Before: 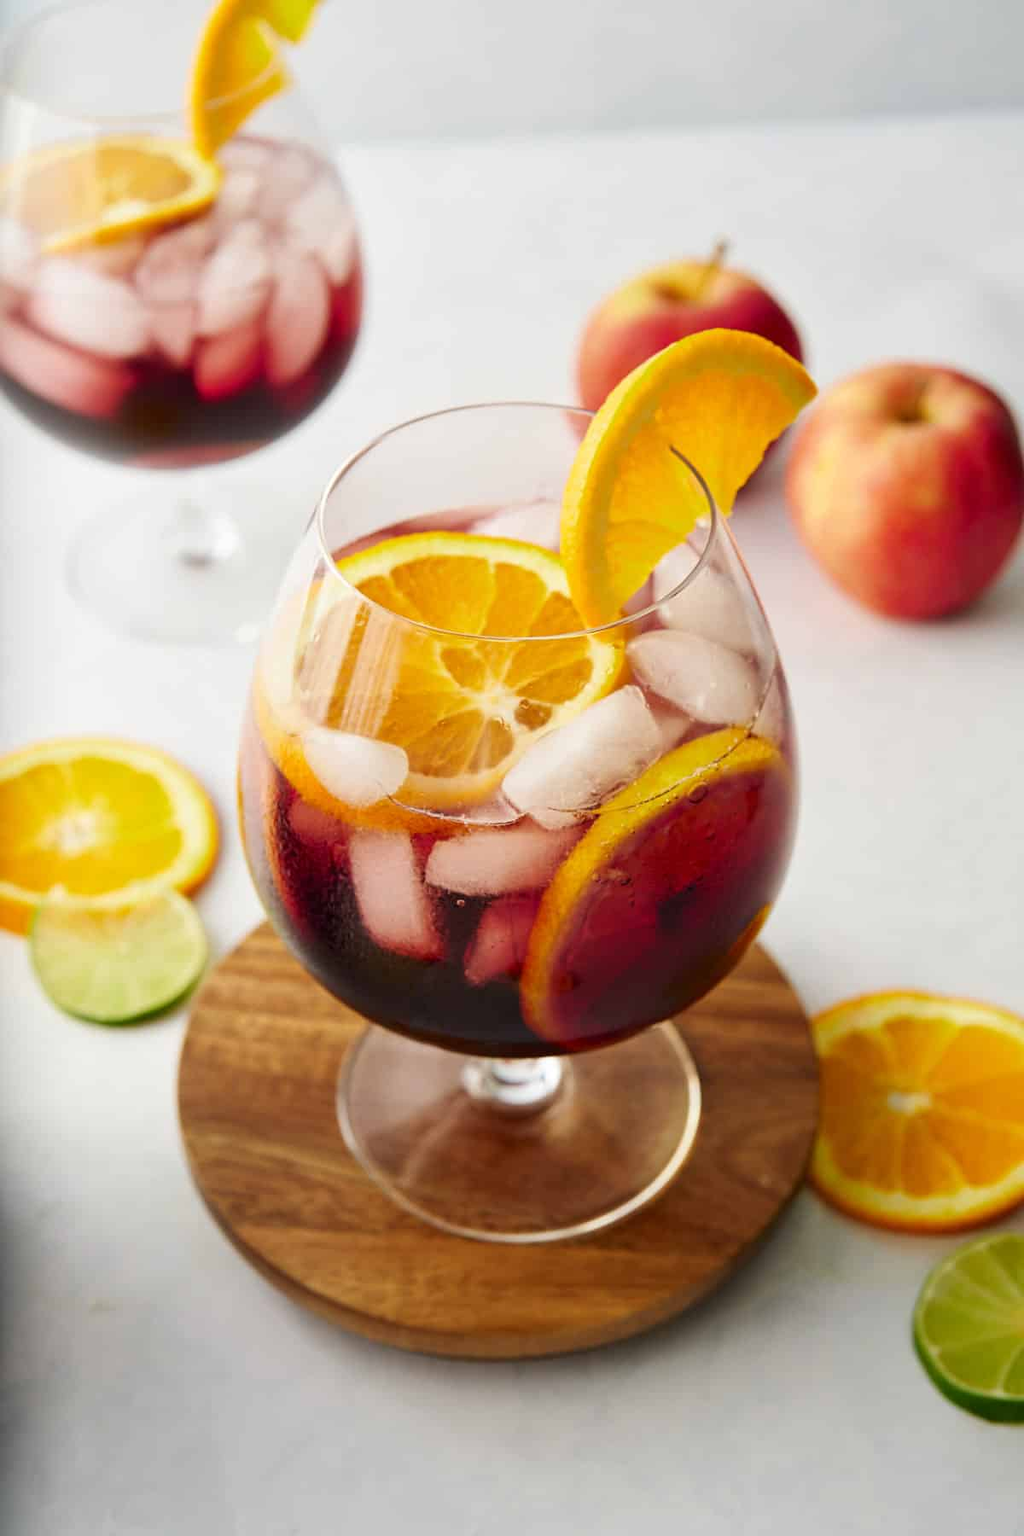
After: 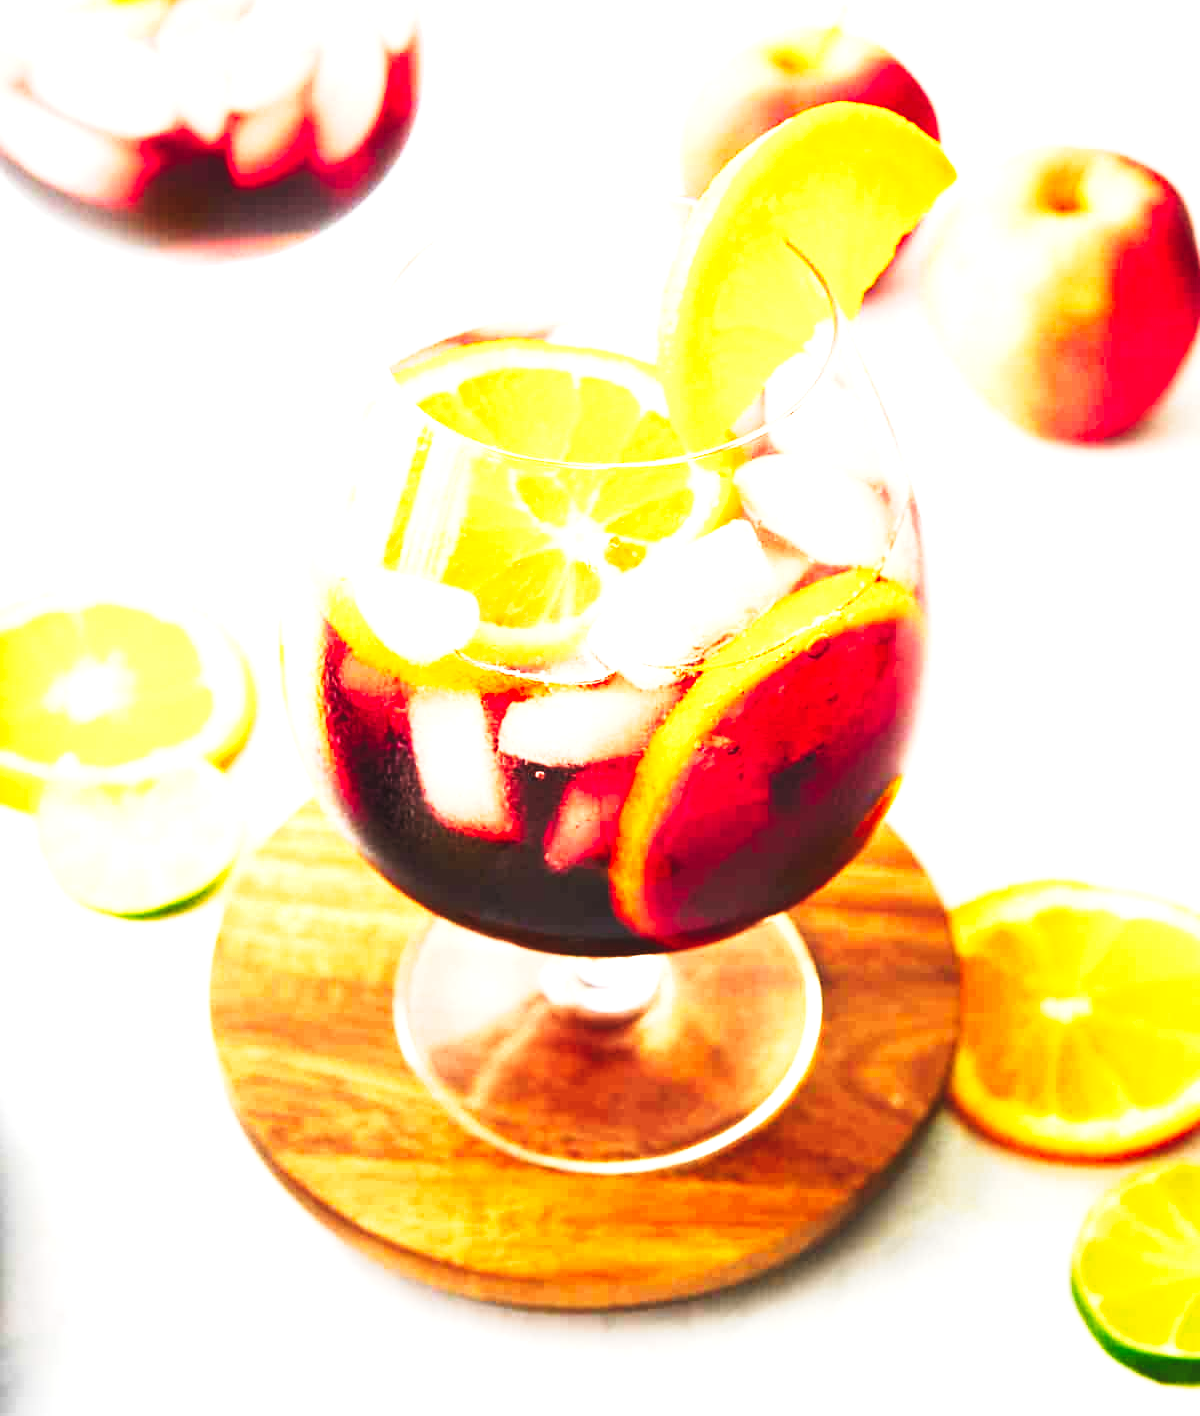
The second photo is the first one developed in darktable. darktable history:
exposure: black level correction 0, exposure 1.75 EV, compensate exposure bias true, compensate highlight preservation false
crop and rotate: top 15.774%, bottom 5.506%
tone curve: curves: ch0 [(0, 0) (0.003, 0.06) (0.011, 0.059) (0.025, 0.065) (0.044, 0.076) (0.069, 0.088) (0.1, 0.102) (0.136, 0.116) (0.177, 0.137) (0.224, 0.169) (0.277, 0.214) (0.335, 0.271) (0.399, 0.356) (0.468, 0.459) (0.543, 0.579) (0.623, 0.705) (0.709, 0.823) (0.801, 0.918) (0.898, 0.963) (1, 1)], preserve colors none
